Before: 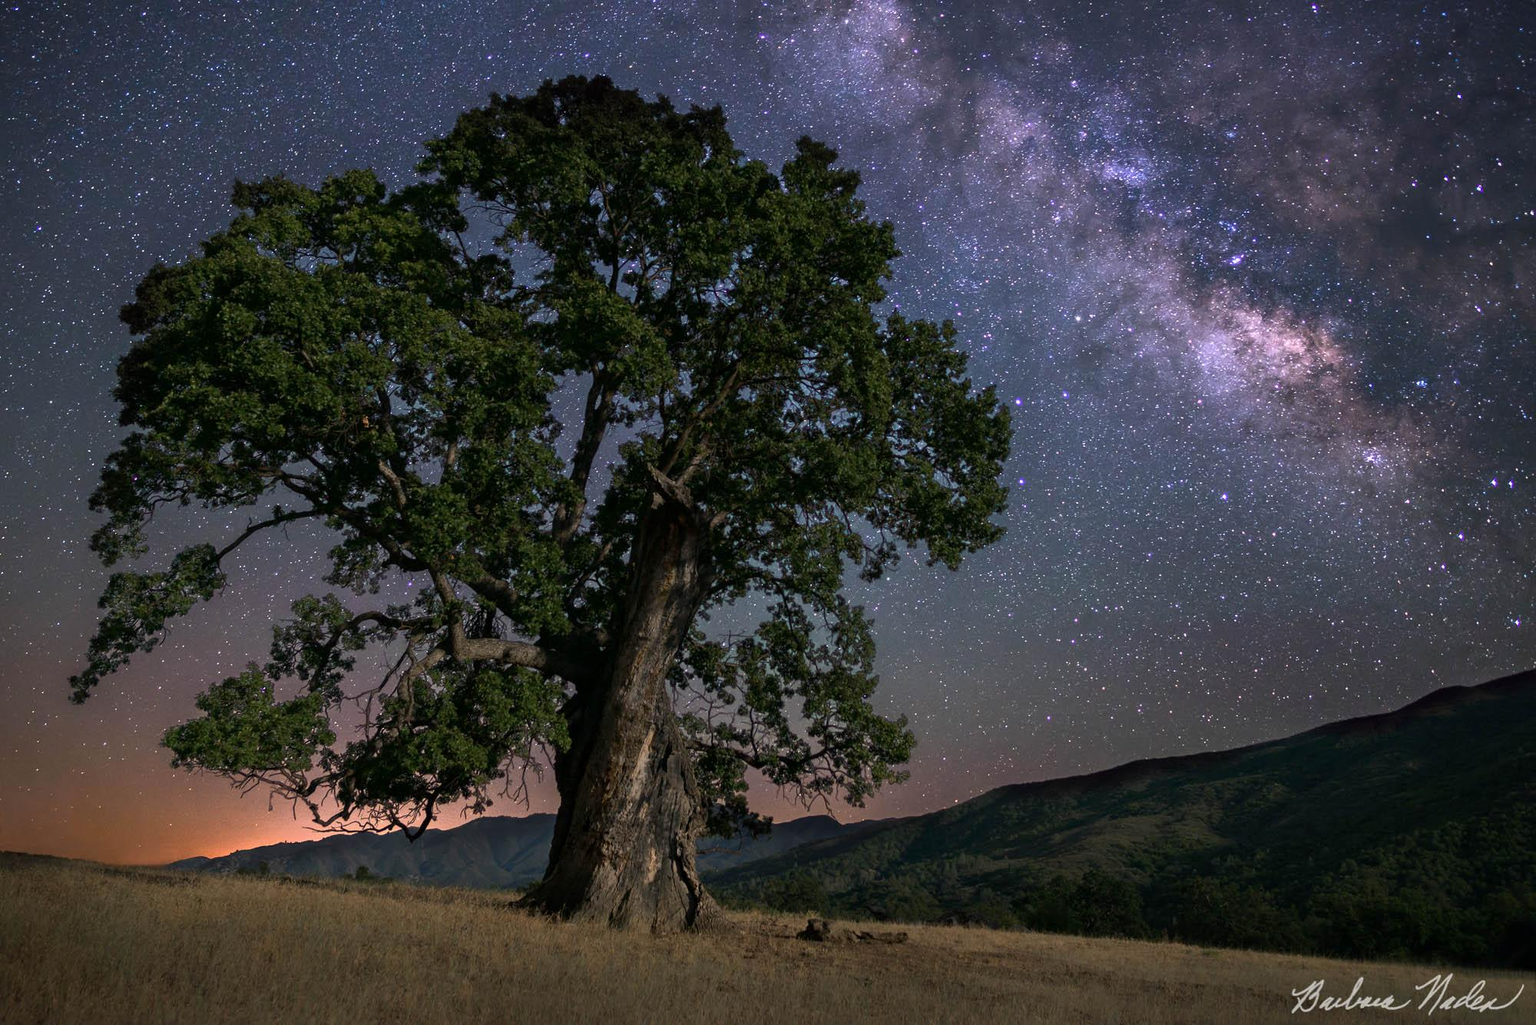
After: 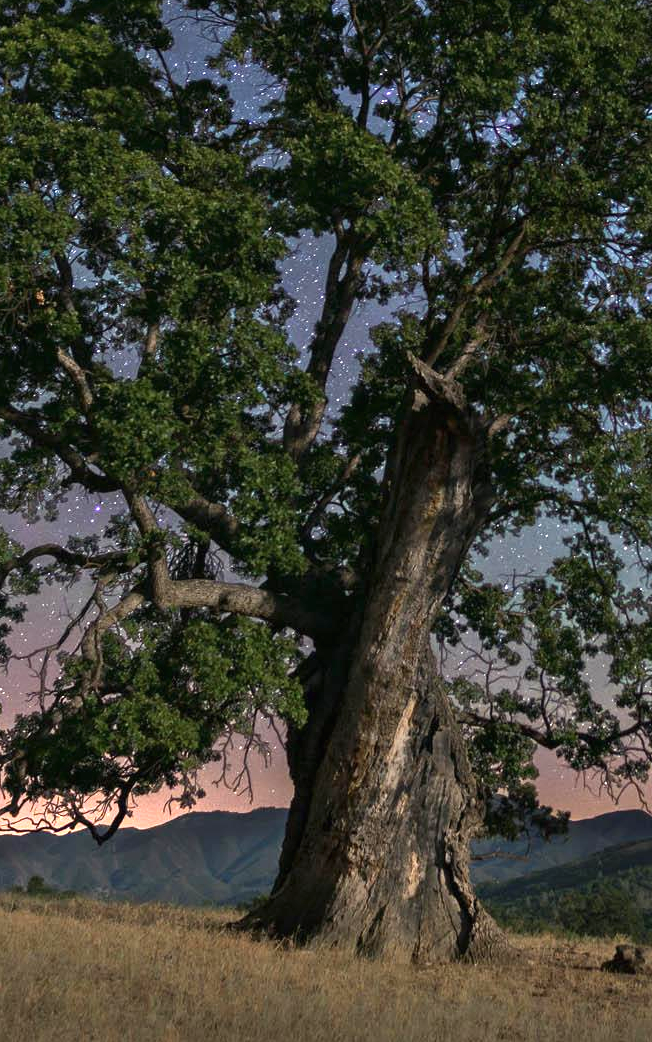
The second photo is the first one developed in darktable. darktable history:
crop and rotate: left 21.847%, top 18.919%, right 45.517%, bottom 2.972%
exposure: black level correction -0.001, exposure 0.901 EV, compensate exposure bias true, compensate highlight preservation false
